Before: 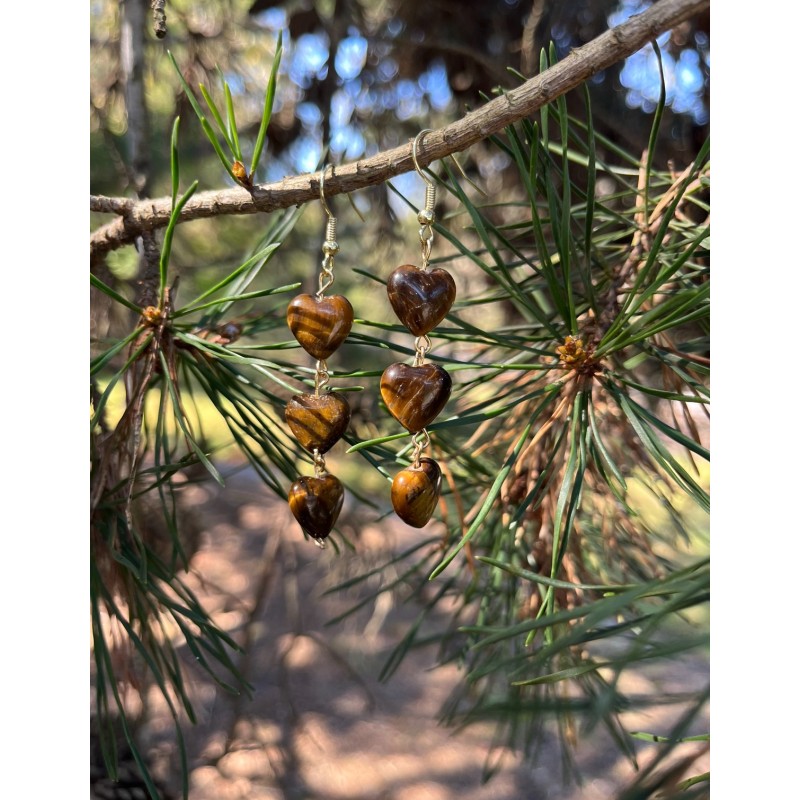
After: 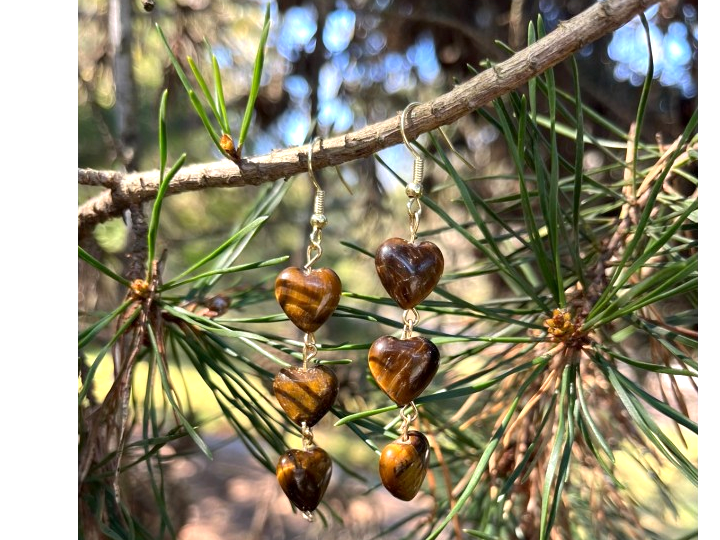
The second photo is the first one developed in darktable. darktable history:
crop: left 1.509%, top 3.452%, right 7.696%, bottom 28.452%
exposure: black level correction 0.001, exposure 0.5 EV, compensate exposure bias true, compensate highlight preservation false
